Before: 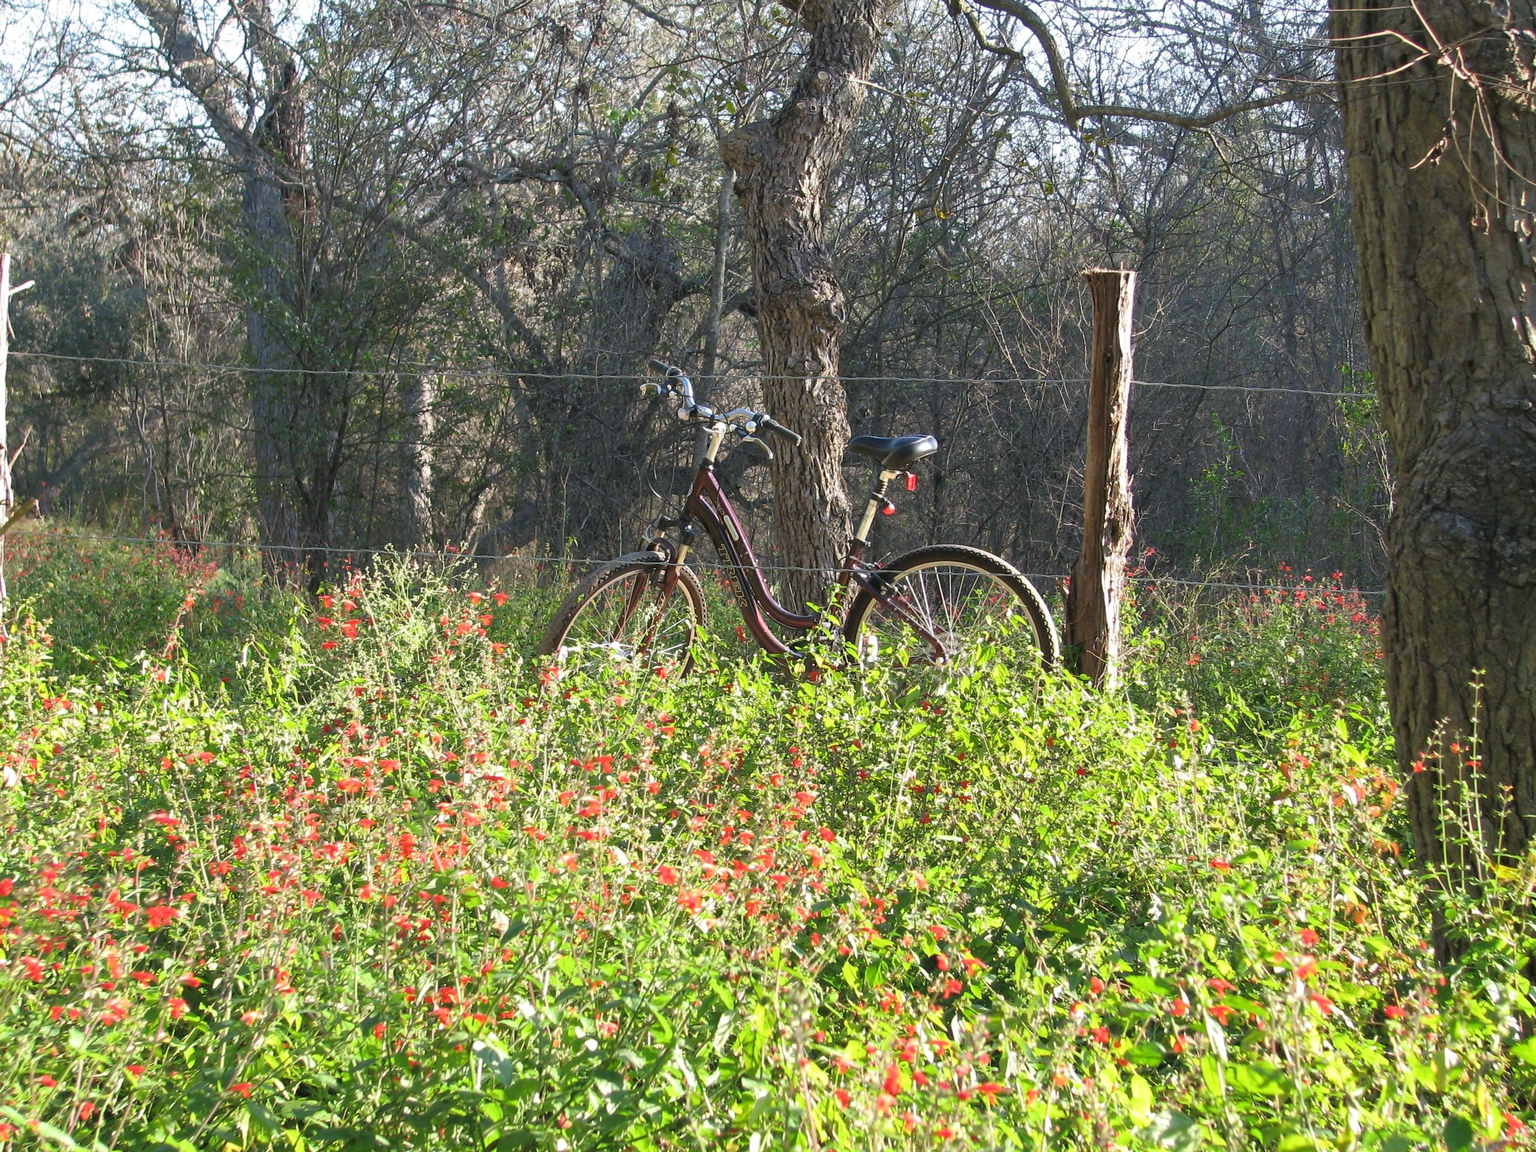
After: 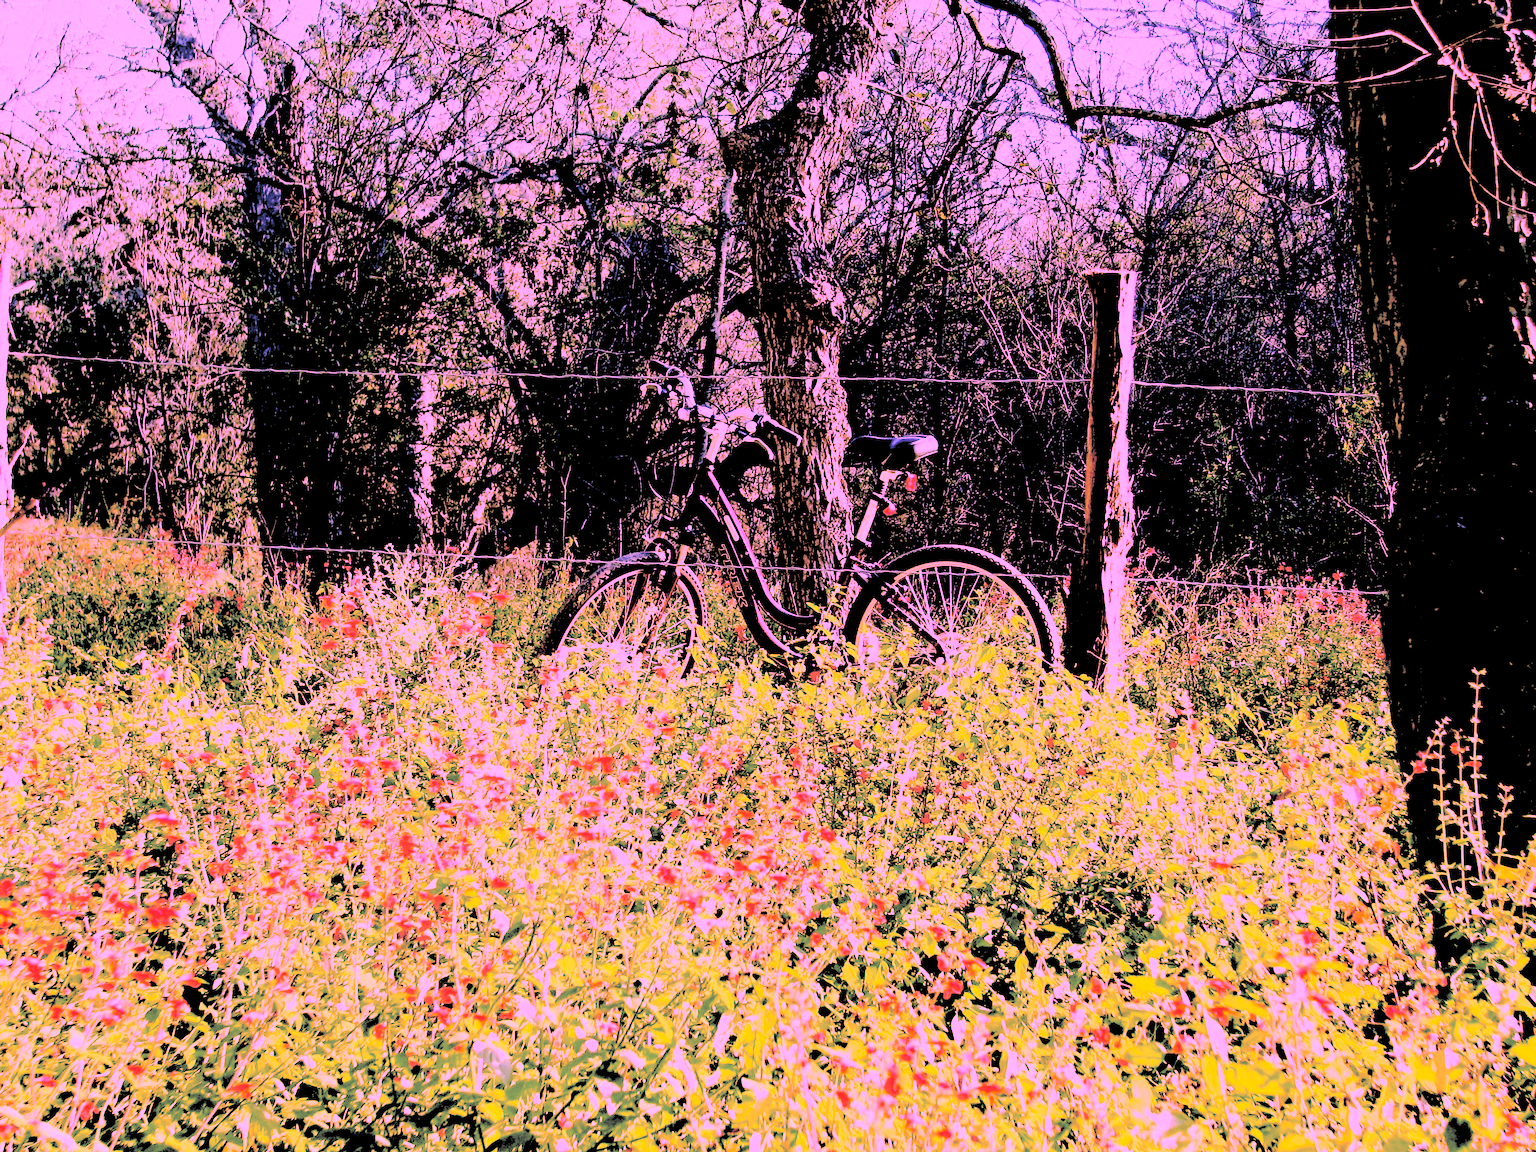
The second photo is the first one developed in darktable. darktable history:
exposure: black level correction 0.1, exposure -0.089 EV, compensate highlight preservation false
color calibration: output R [1.063, -0.012, -0.003, 0], output B [-0.079, 0.047, 1, 0], illuminant custom, x 0.261, y 0.521, temperature 7049.87 K
contrast brightness saturation: brightness 0.983
